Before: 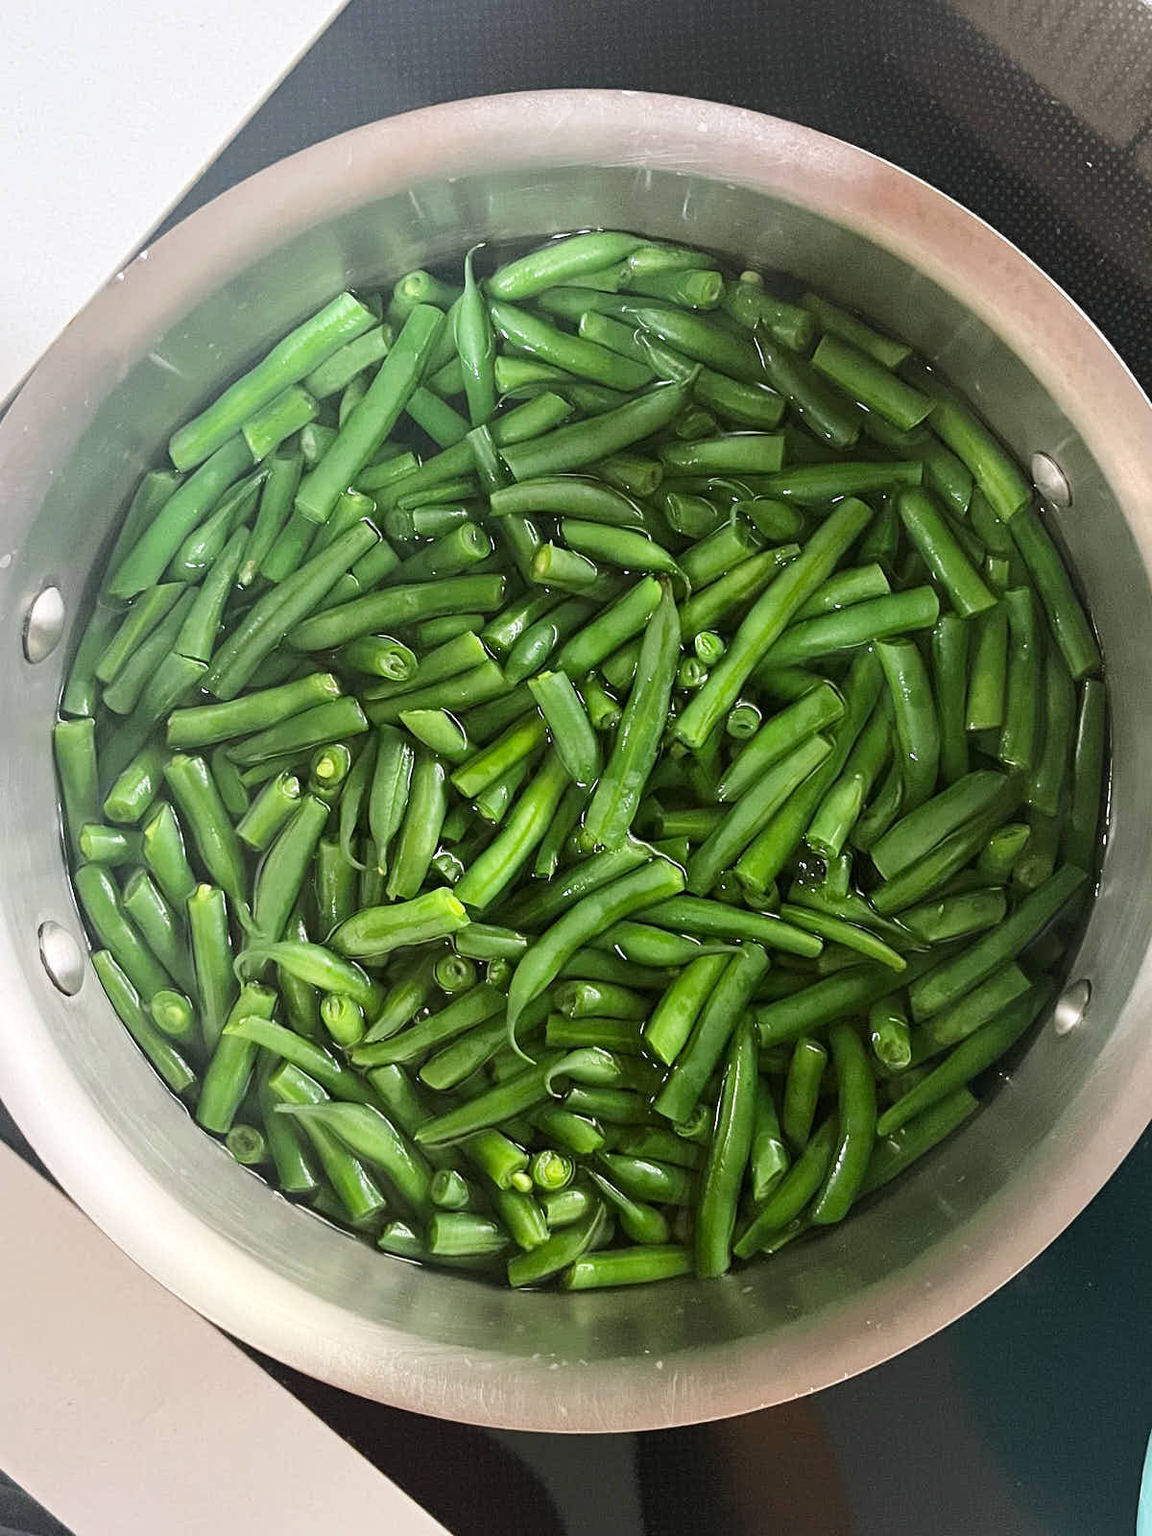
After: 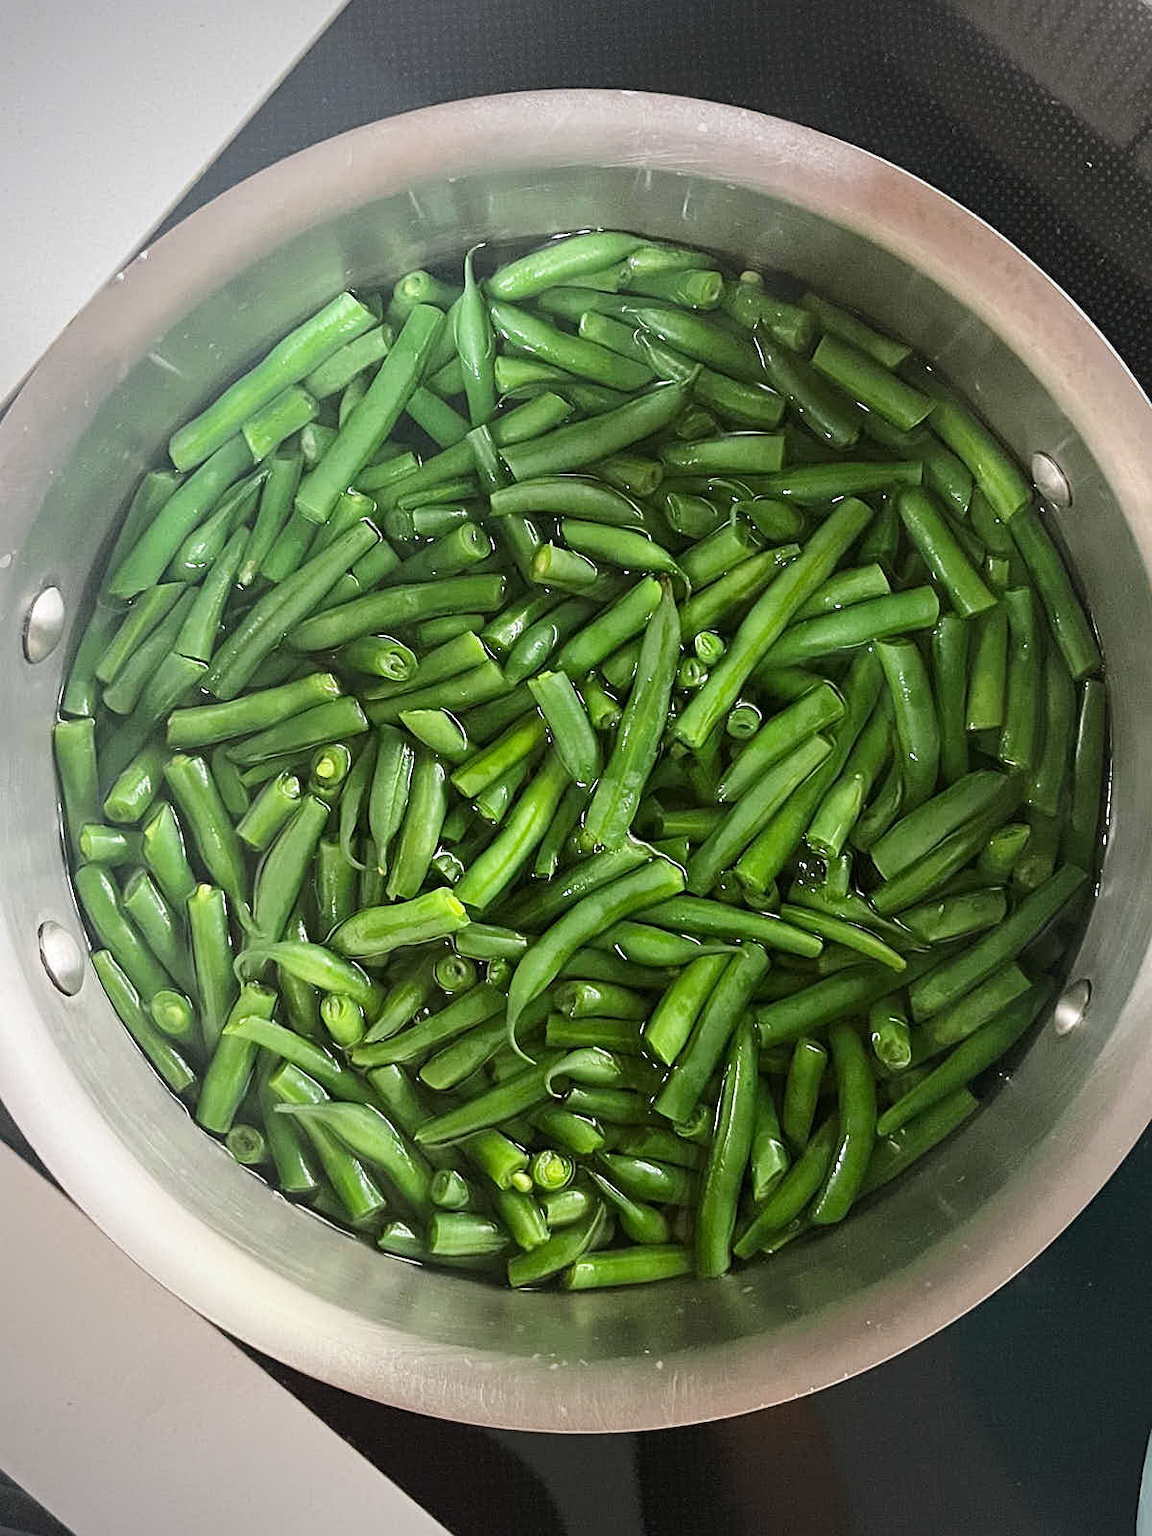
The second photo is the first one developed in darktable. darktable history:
vignetting: fall-off start 71.74%
sharpen: amount 0.2
